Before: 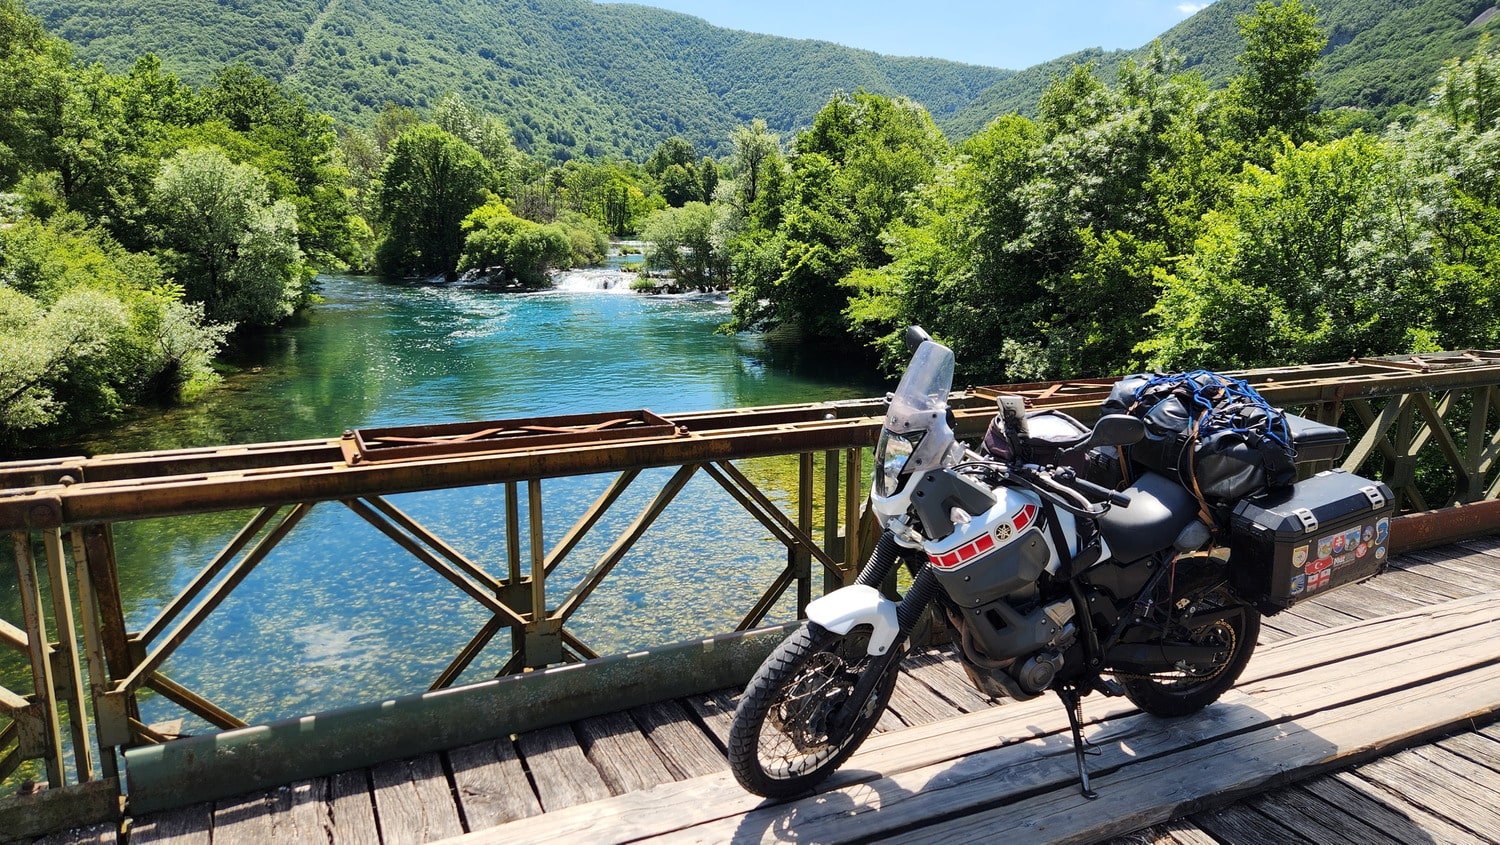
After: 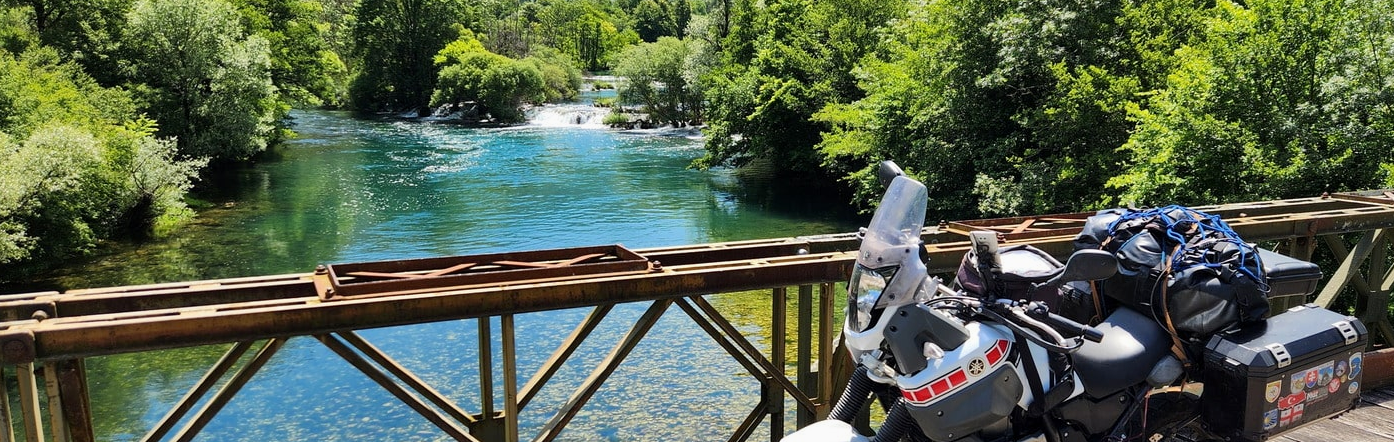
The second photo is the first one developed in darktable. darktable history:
crop: left 1.825%, top 19.604%, right 5.224%, bottom 28.086%
exposure: black level correction 0.001, compensate highlight preservation false
shadows and highlights: shadows 43.53, white point adjustment -1.62, soften with gaussian
